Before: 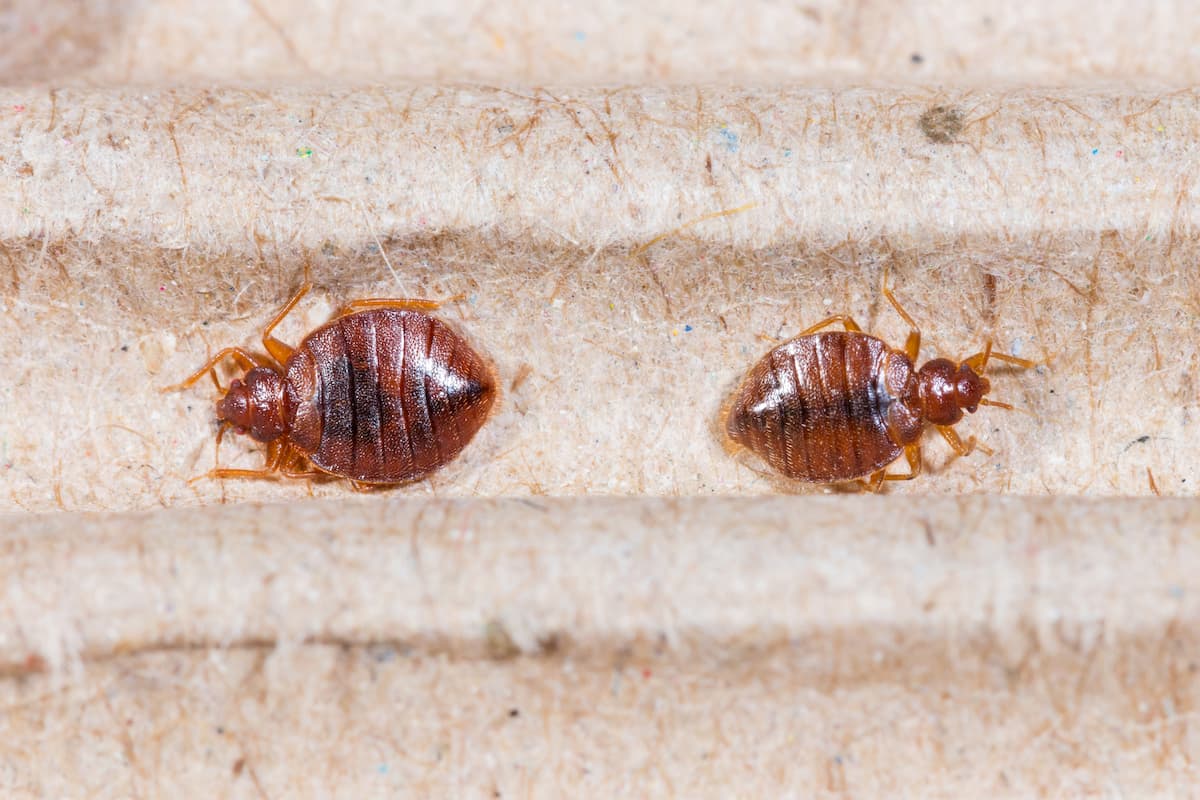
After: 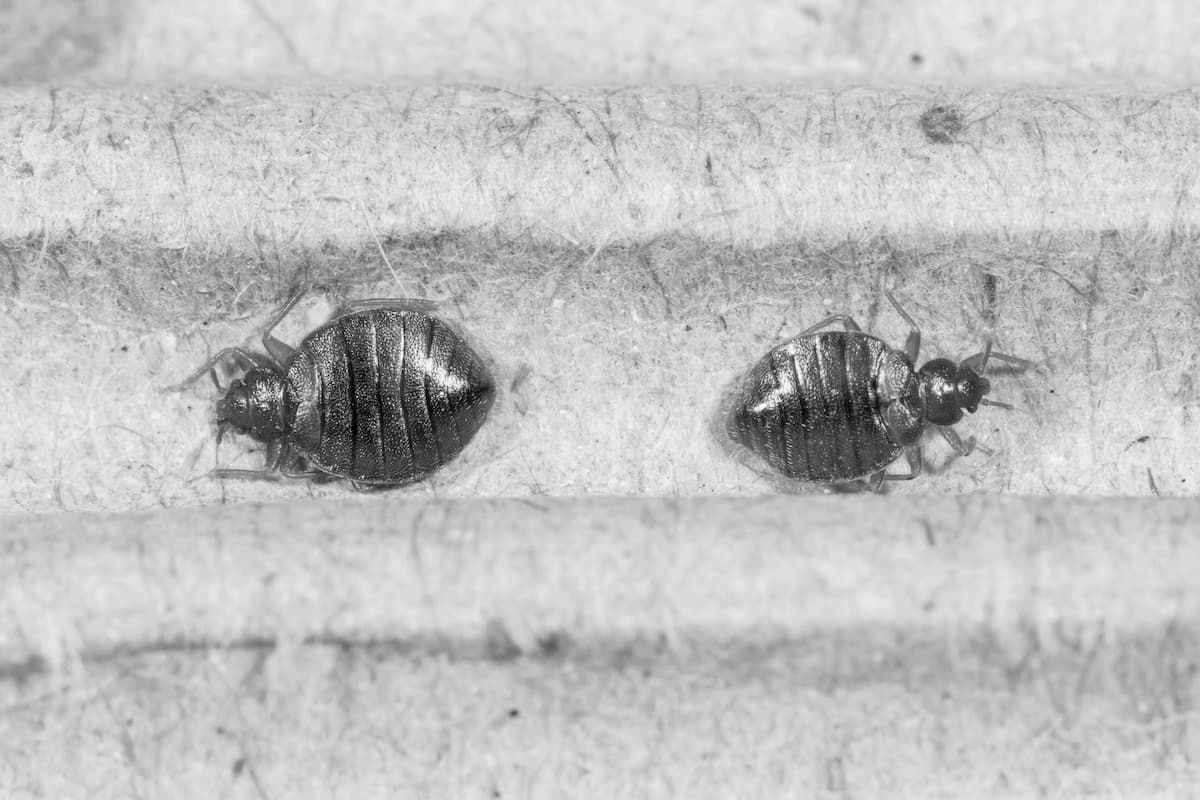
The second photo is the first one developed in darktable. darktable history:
color contrast: green-magenta contrast 1.12, blue-yellow contrast 1.95, unbound 0
local contrast: mode bilateral grid, contrast 10, coarseness 25, detail 110%, midtone range 0.2
monochrome: a 16.06, b 15.48, size 1
color balance rgb: linear chroma grading › global chroma 15%, perceptual saturation grading › global saturation 30%
velvia: strength 29%
